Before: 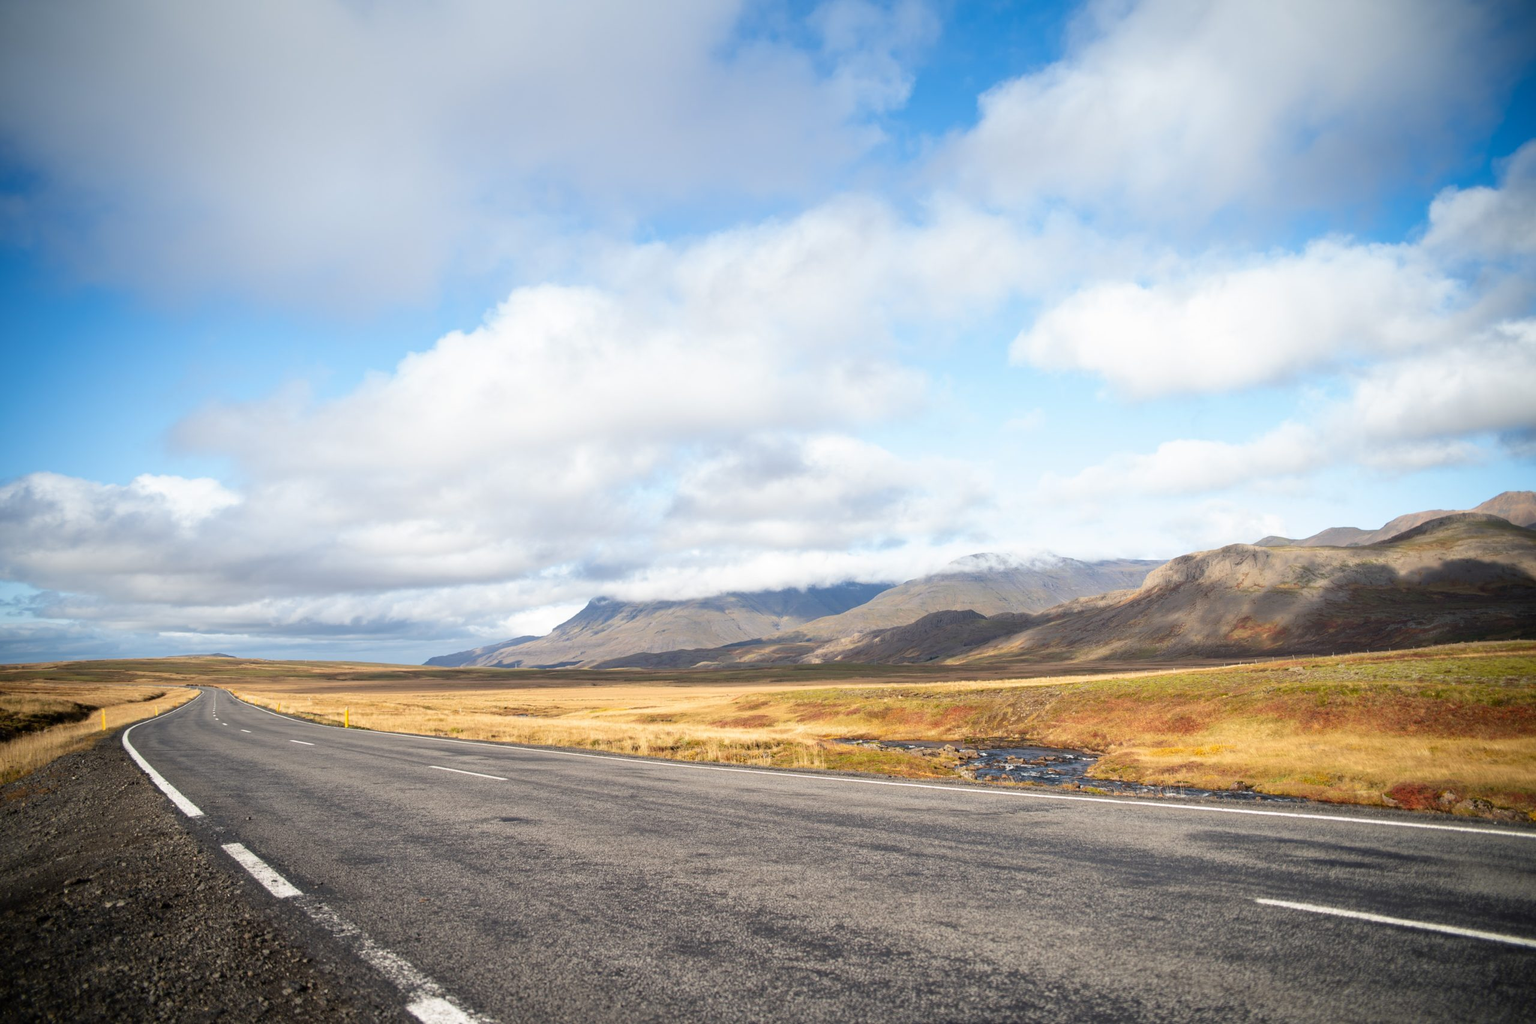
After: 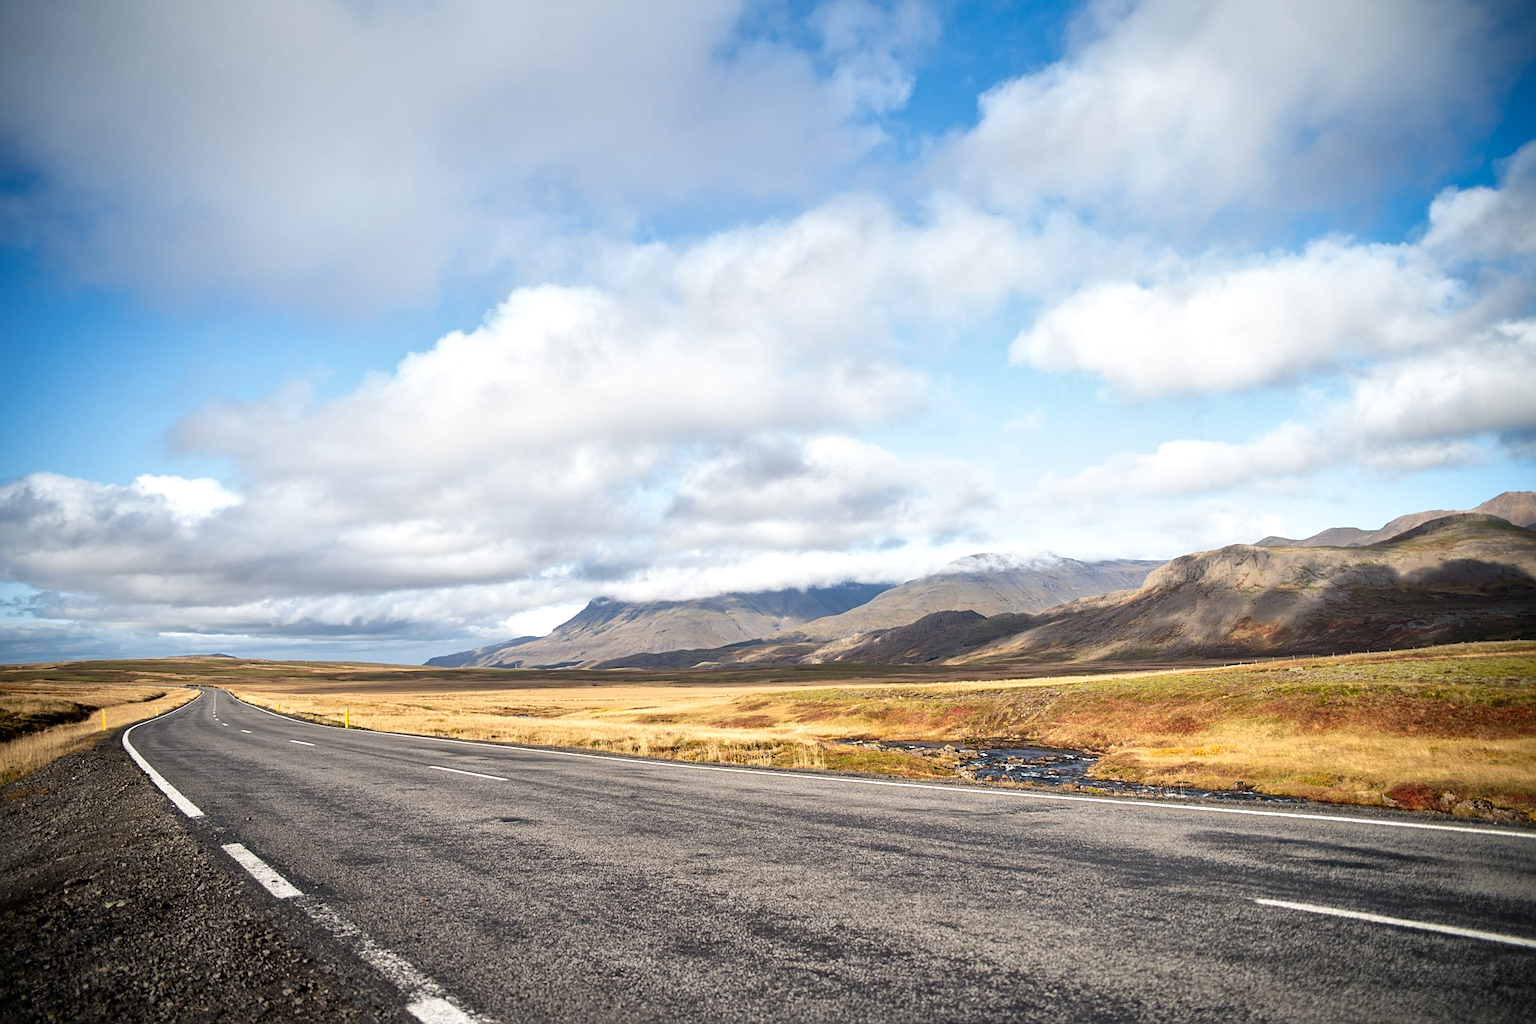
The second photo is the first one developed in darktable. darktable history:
sharpen: on, module defaults
local contrast: mode bilateral grid, contrast 20, coarseness 50, detail 150%, midtone range 0.2
